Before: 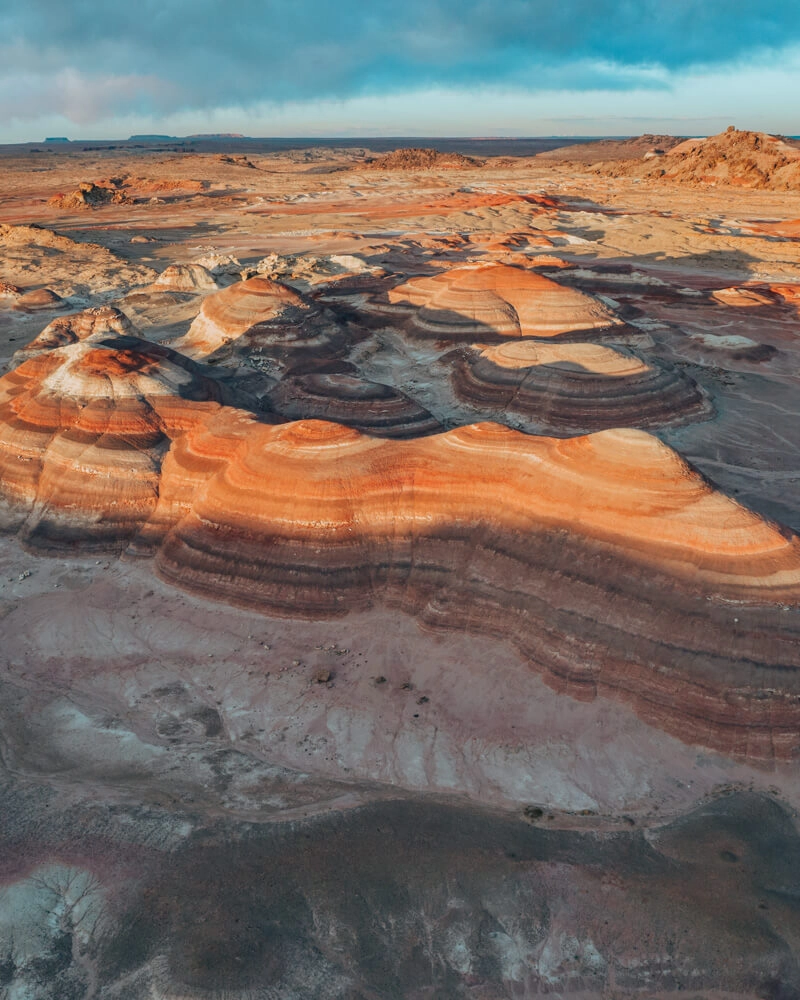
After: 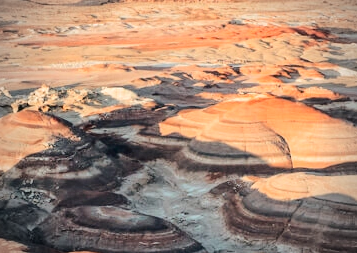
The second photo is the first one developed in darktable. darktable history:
exposure: compensate exposure bias true, compensate highlight preservation false
tone curve: curves: ch0 [(0, 0) (0.003, 0.013) (0.011, 0.016) (0.025, 0.021) (0.044, 0.029) (0.069, 0.039) (0.1, 0.056) (0.136, 0.085) (0.177, 0.14) (0.224, 0.201) (0.277, 0.28) (0.335, 0.372) (0.399, 0.475) (0.468, 0.567) (0.543, 0.643) (0.623, 0.722) (0.709, 0.801) (0.801, 0.859) (0.898, 0.927) (1, 1)], color space Lab, independent channels, preserve colors none
tone equalizer: -8 EV -0.436 EV, -7 EV -0.392 EV, -6 EV -0.363 EV, -5 EV -0.191 EV, -3 EV 0.22 EV, -2 EV 0.32 EV, -1 EV 0.392 EV, +0 EV 0.428 EV
vignetting: fall-off start 75.36%, width/height ratio 1.085
crop: left 28.677%, top 16.848%, right 26.622%, bottom 57.768%
